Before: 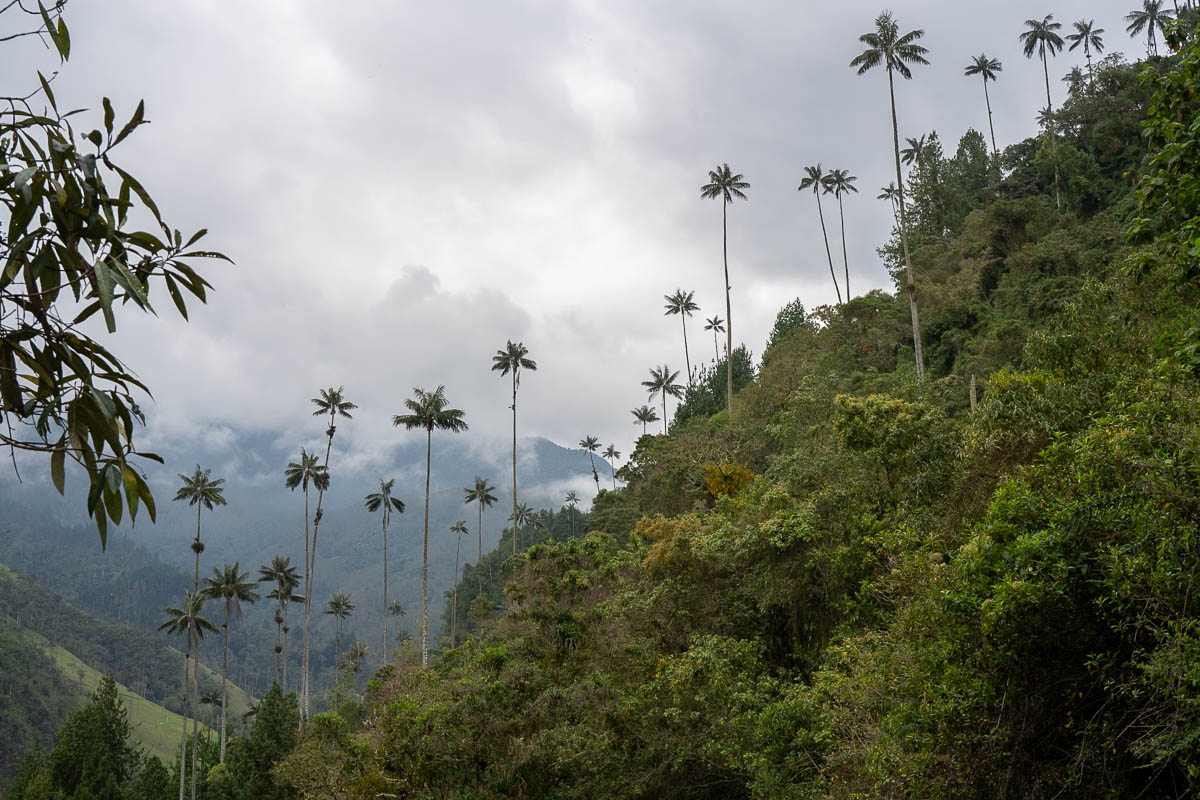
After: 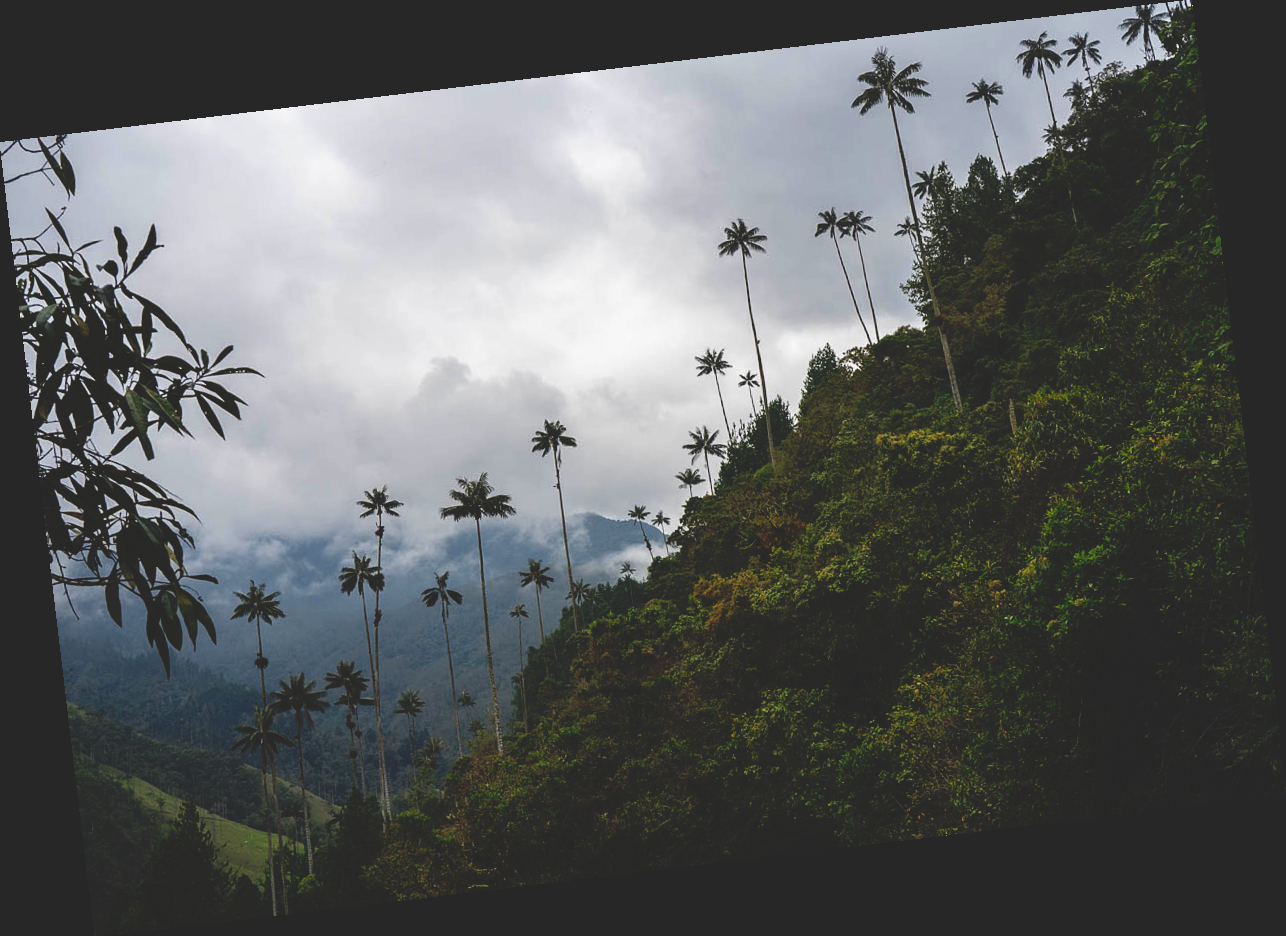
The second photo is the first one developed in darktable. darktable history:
base curve: curves: ch0 [(0, 0.02) (0.083, 0.036) (1, 1)], preserve colors none
rotate and perspective: rotation -6.83°, automatic cropping off
